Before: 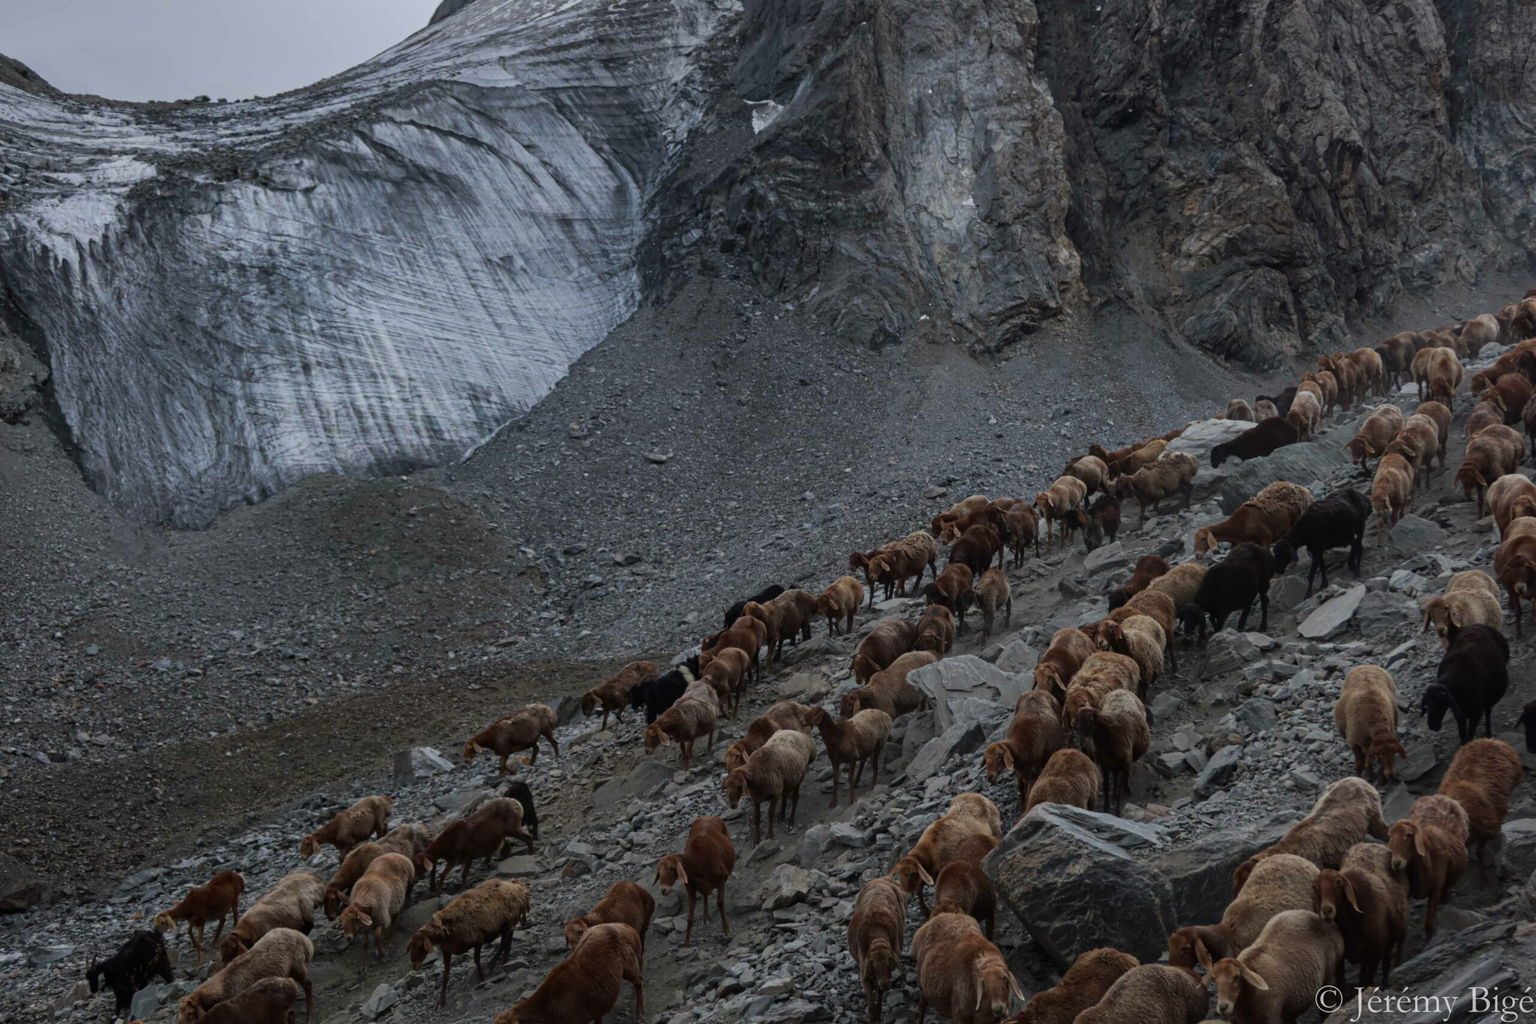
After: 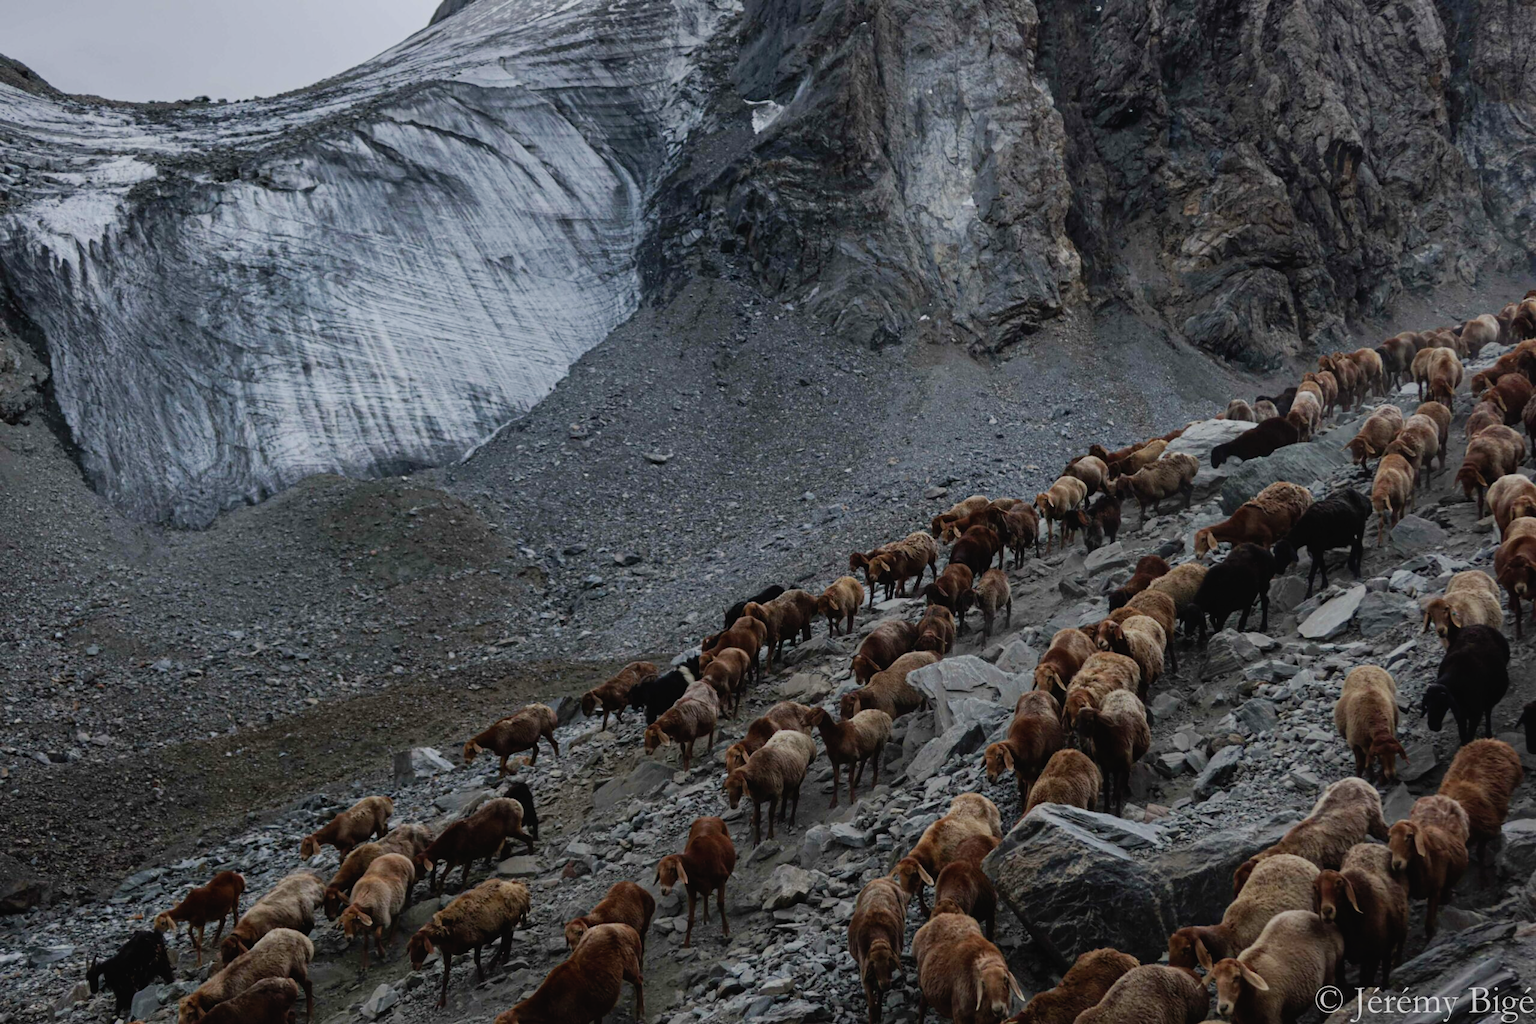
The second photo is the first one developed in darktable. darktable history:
tone curve: curves: ch0 [(0, 0.019) (0.066, 0.043) (0.189, 0.182) (0.368, 0.407) (0.501, 0.564) (0.677, 0.729) (0.851, 0.861) (0.997, 0.959)]; ch1 [(0, 0) (0.187, 0.121) (0.388, 0.346) (0.437, 0.409) (0.474, 0.472) (0.499, 0.501) (0.514, 0.507) (0.548, 0.557) (0.653, 0.663) (0.812, 0.856) (1, 1)]; ch2 [(0, 0) (0.246, 0.214) (0.421, 0.427) (0.459, 0.484) (0.5, 0.504) (0.518, 0.516) (0.529, 0.548) (0.56, 0.576) (0.607, 0.63) (0.744, 0.734) (0.867, 0.821) (0.993, 0.889)], preserve colors none
